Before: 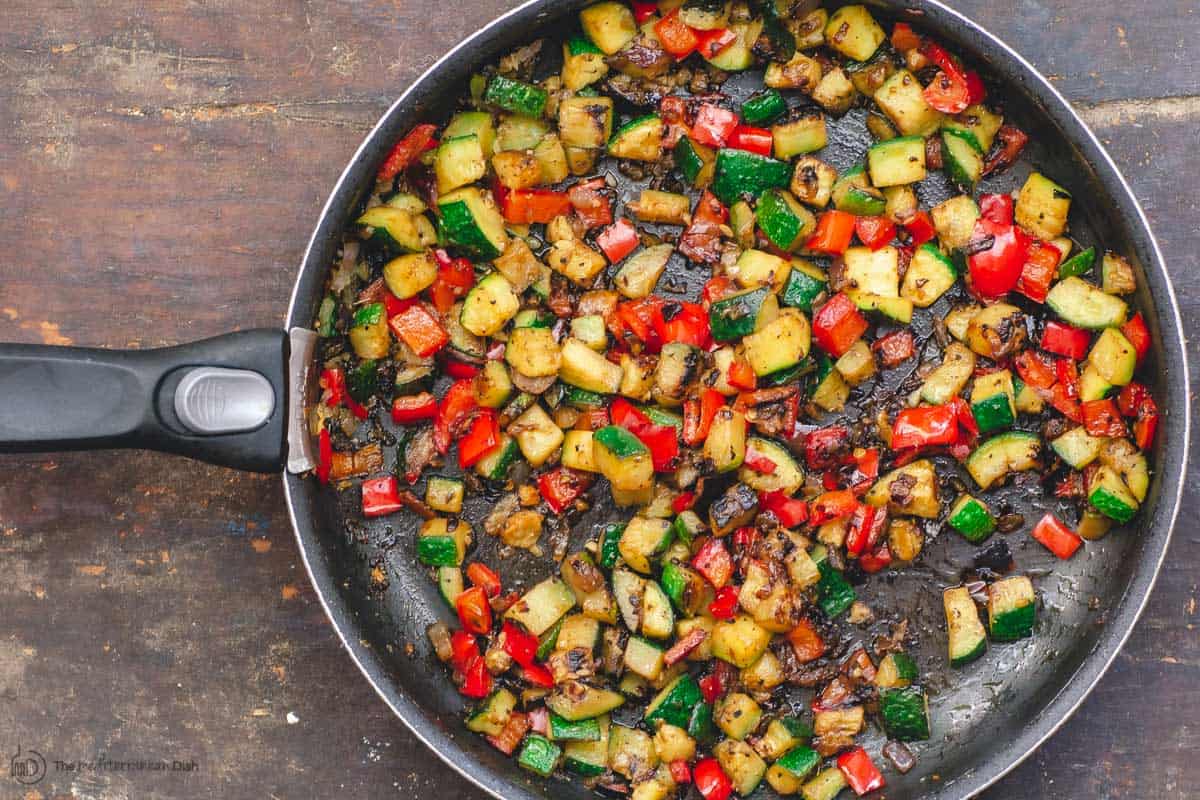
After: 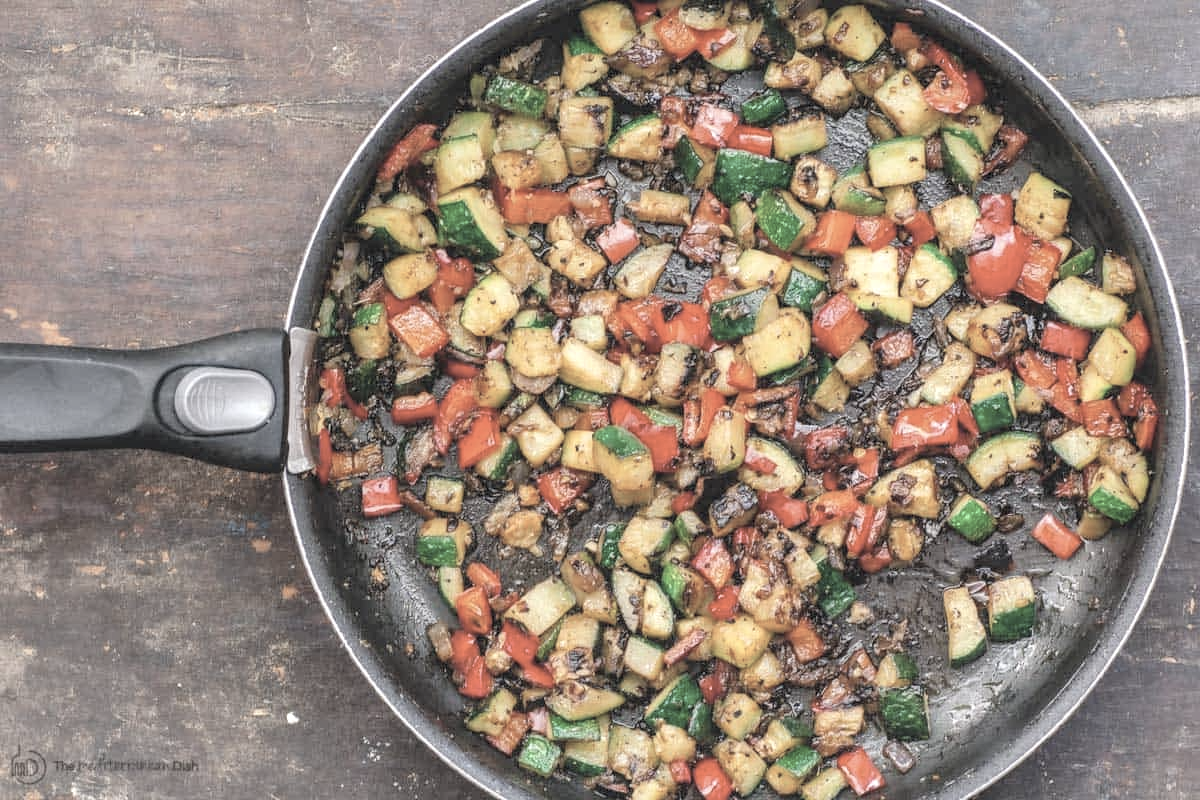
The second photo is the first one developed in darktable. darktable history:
local contrast: on, module defaults
contrast brightness saturation: brightness 0.18, saturation -0.5
